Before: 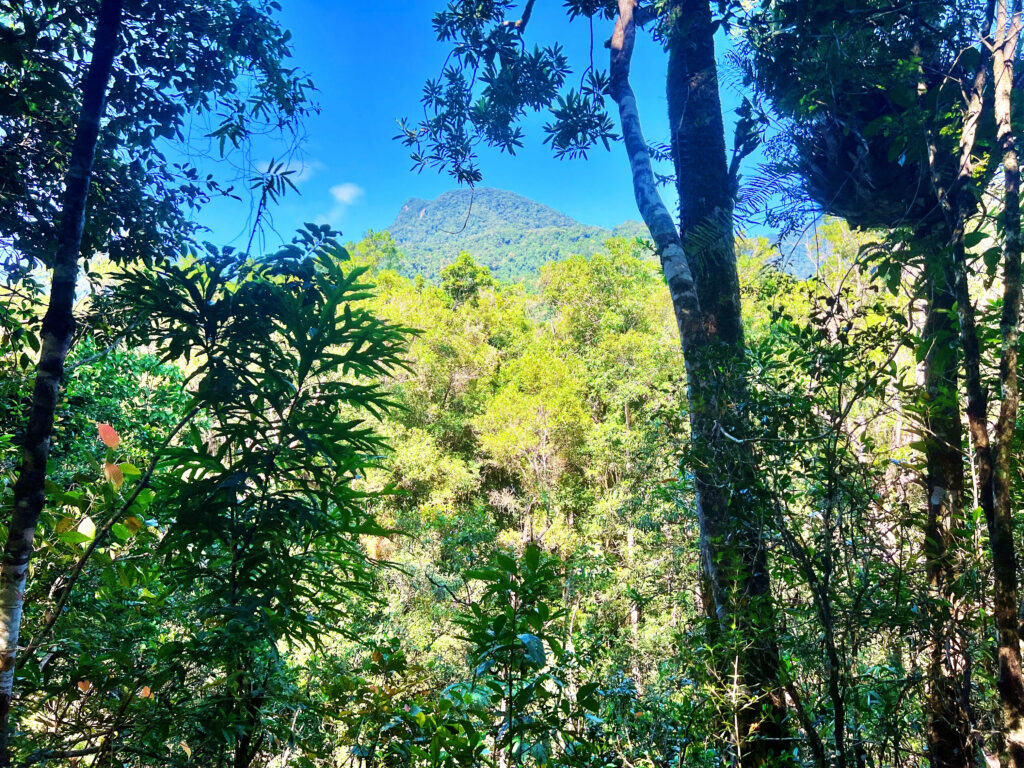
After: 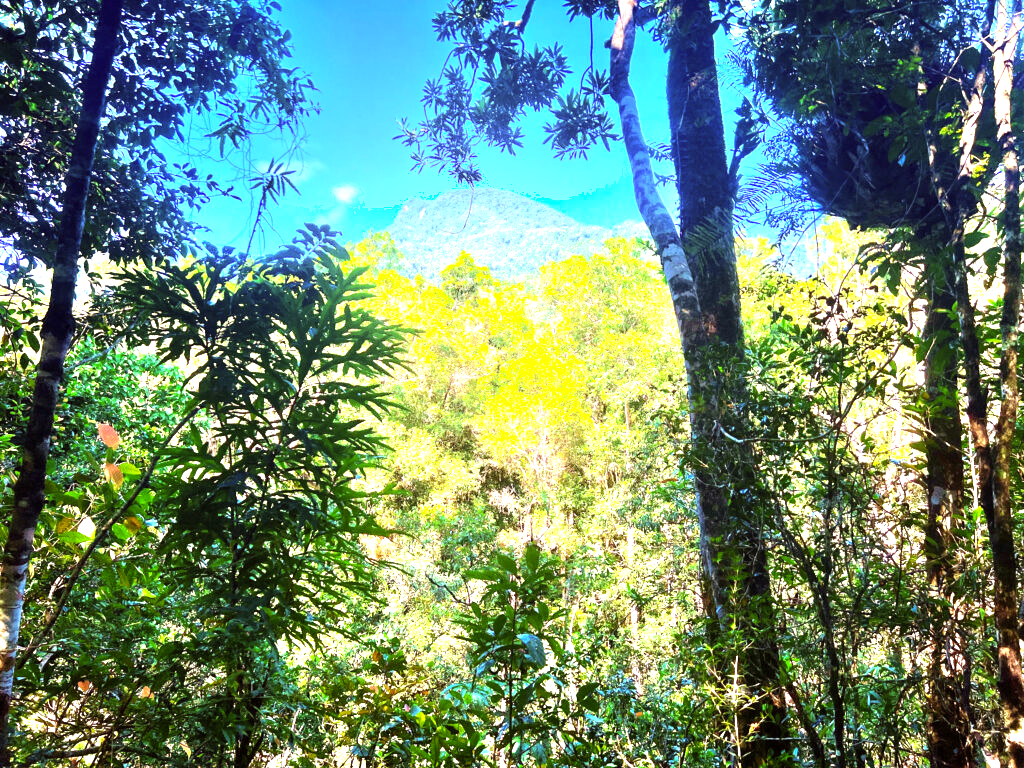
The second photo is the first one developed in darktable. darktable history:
rgb levels: mode RGB, independent channels, levels [[0, 0.5, 1], [0, 0.521, 1], [0, 0.536, 1]]
shadows and highlights: shadows -24.28, highlights 49.77, soften with gaussian
exposure: black level correction 0, exposure 1.015 EV, compensate exposure bias true, compensate highlight preservation false
